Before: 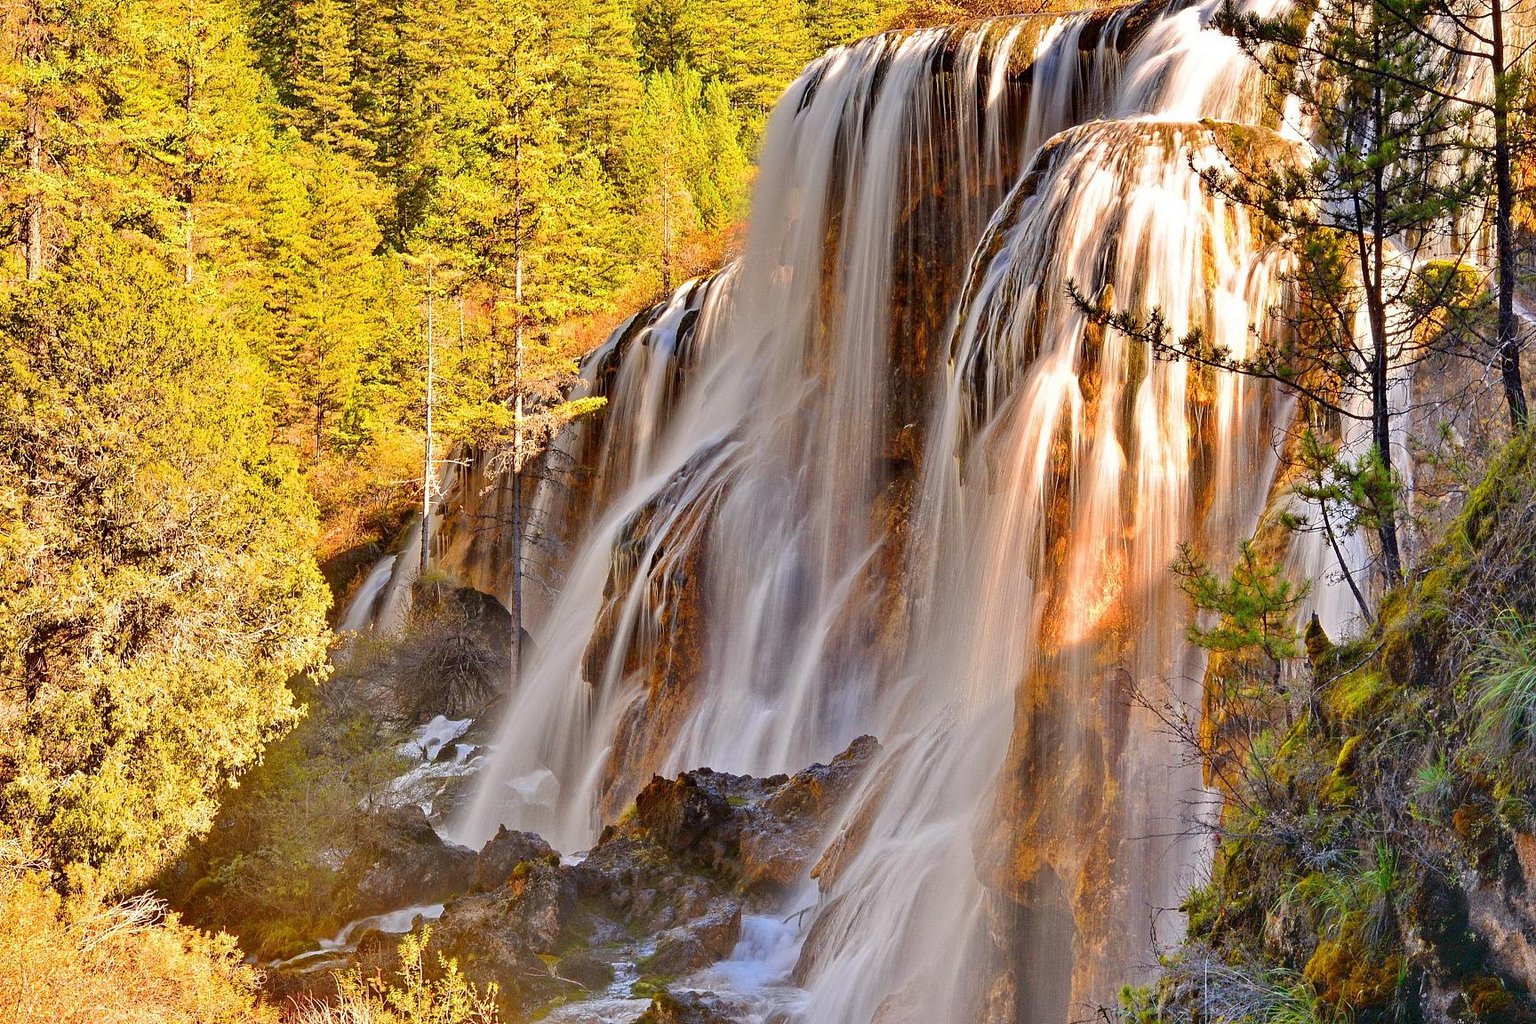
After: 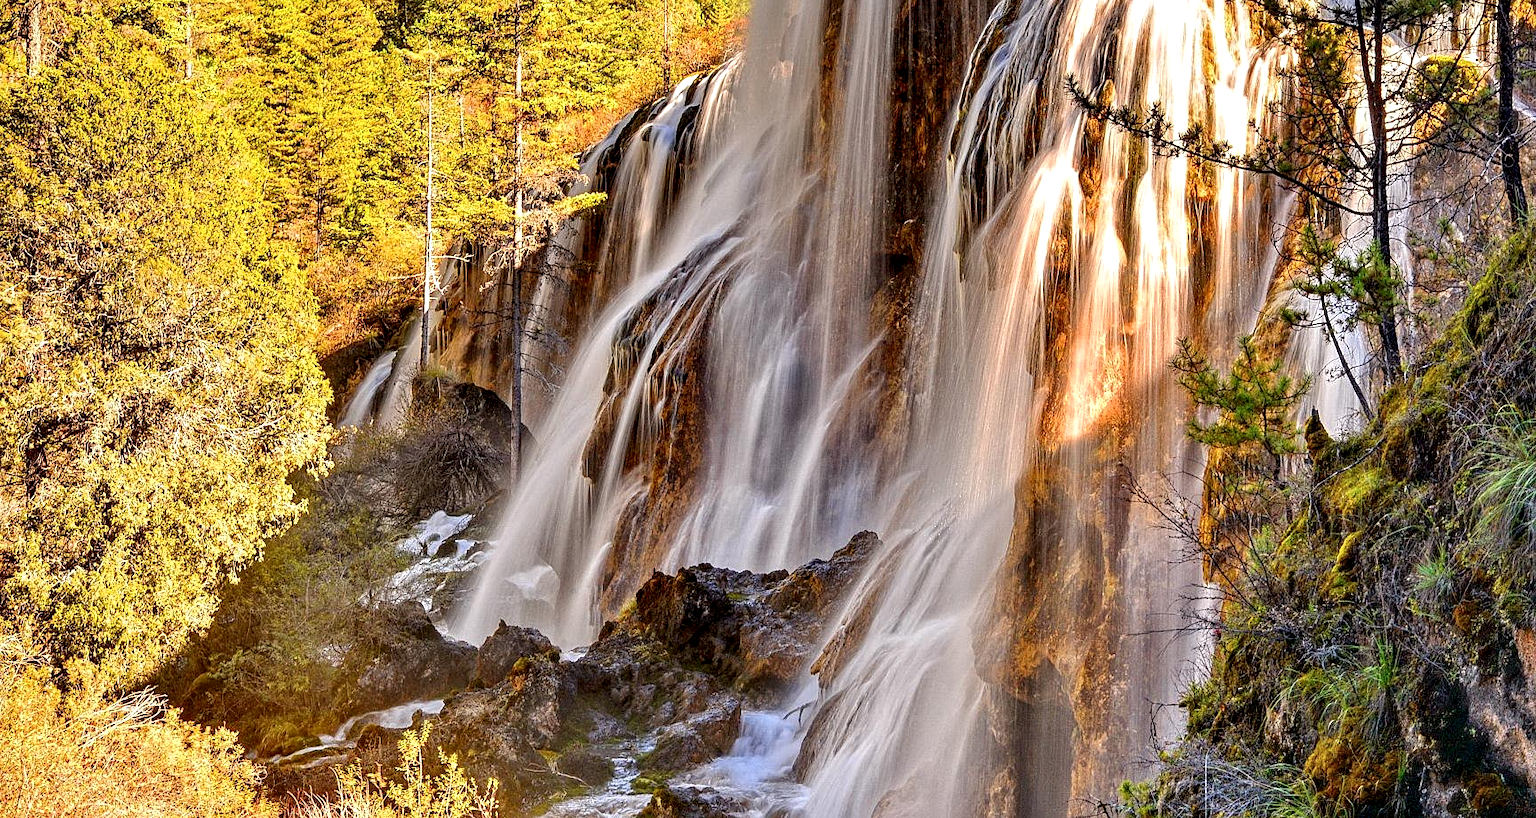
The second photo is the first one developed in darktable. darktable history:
sharpen: amount 0.2
local contrast: highlights 60%, shadows 60%, detail 160%
crop and rotate: top 19.998%
